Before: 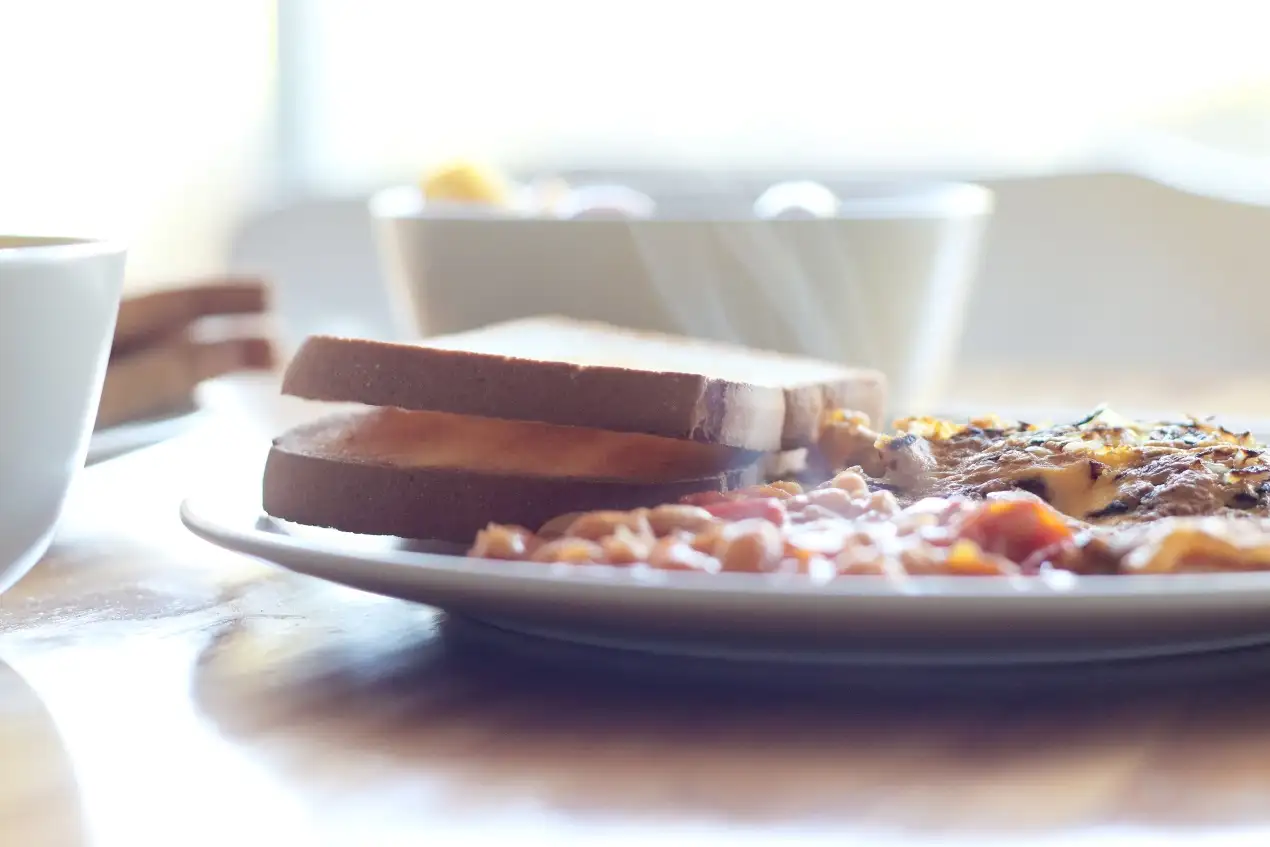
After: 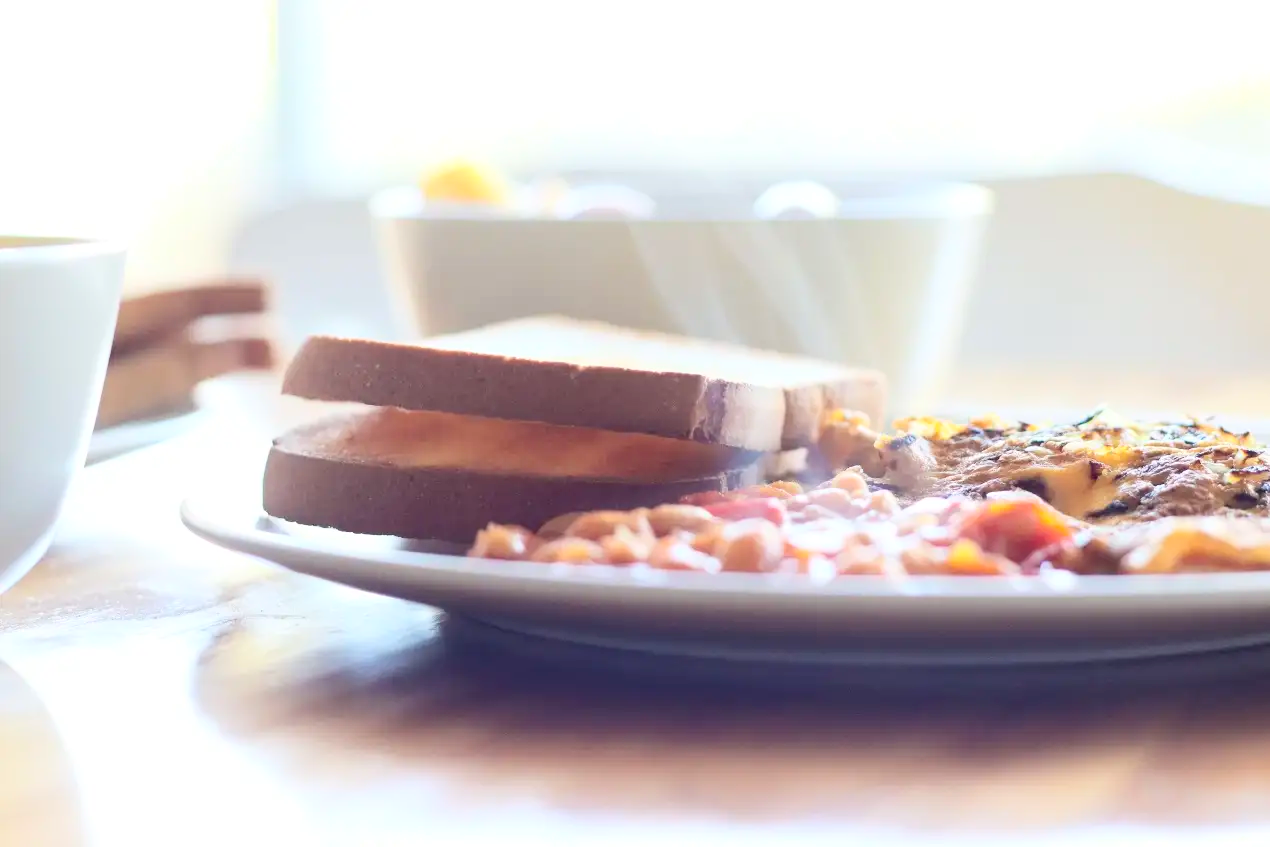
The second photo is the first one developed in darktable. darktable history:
contrast brightness saturation: contrast 0.196, brightness 0.164, saturation 0.225
